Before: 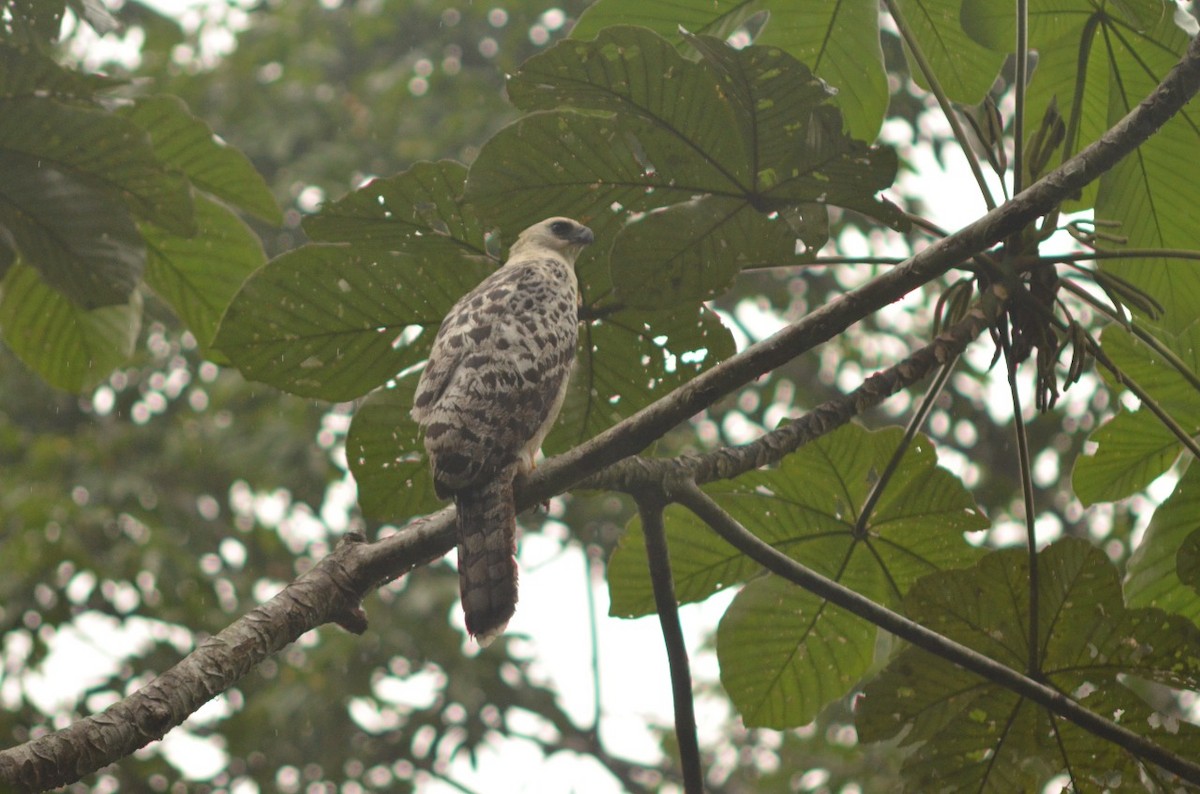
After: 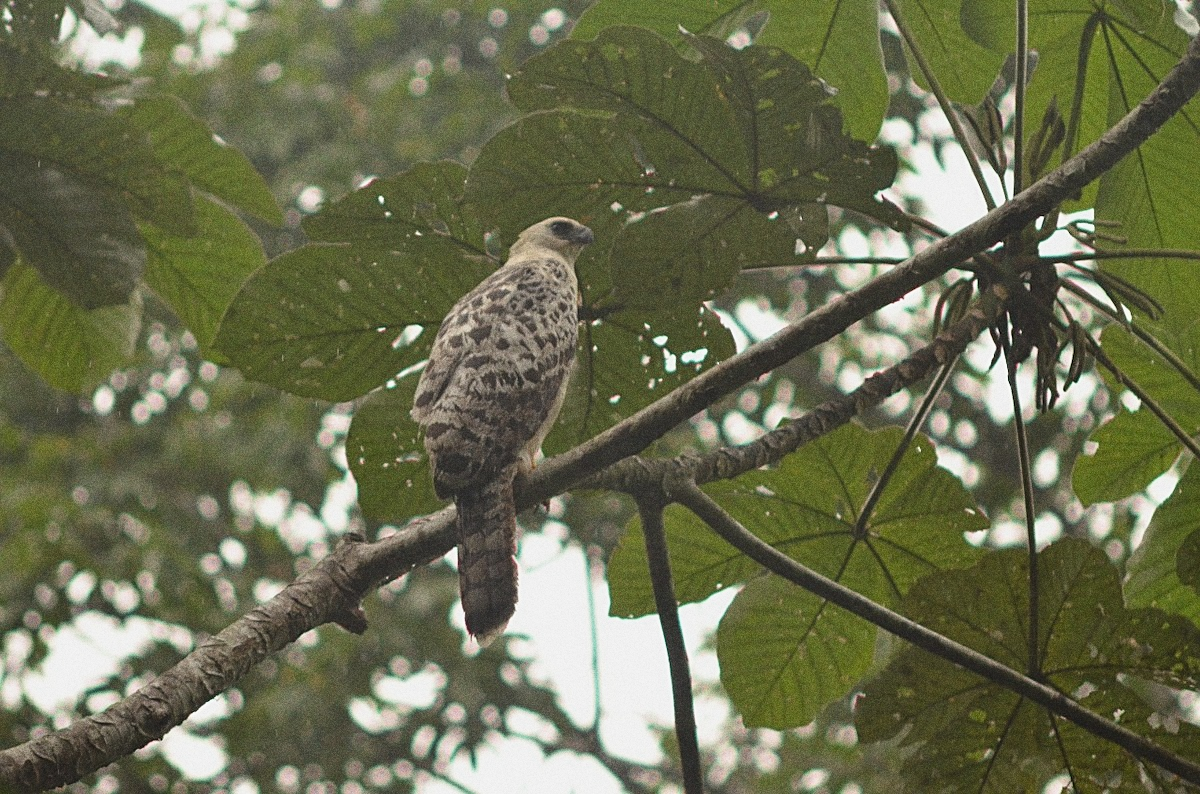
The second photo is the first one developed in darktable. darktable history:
sharpen: on, module defaults
grain: coarseness 0.09 ISO, strength 40%
filmic rgb: black relative exposure -9.5 EV, white relative exposure 3.02 EV, hardness 6.12
